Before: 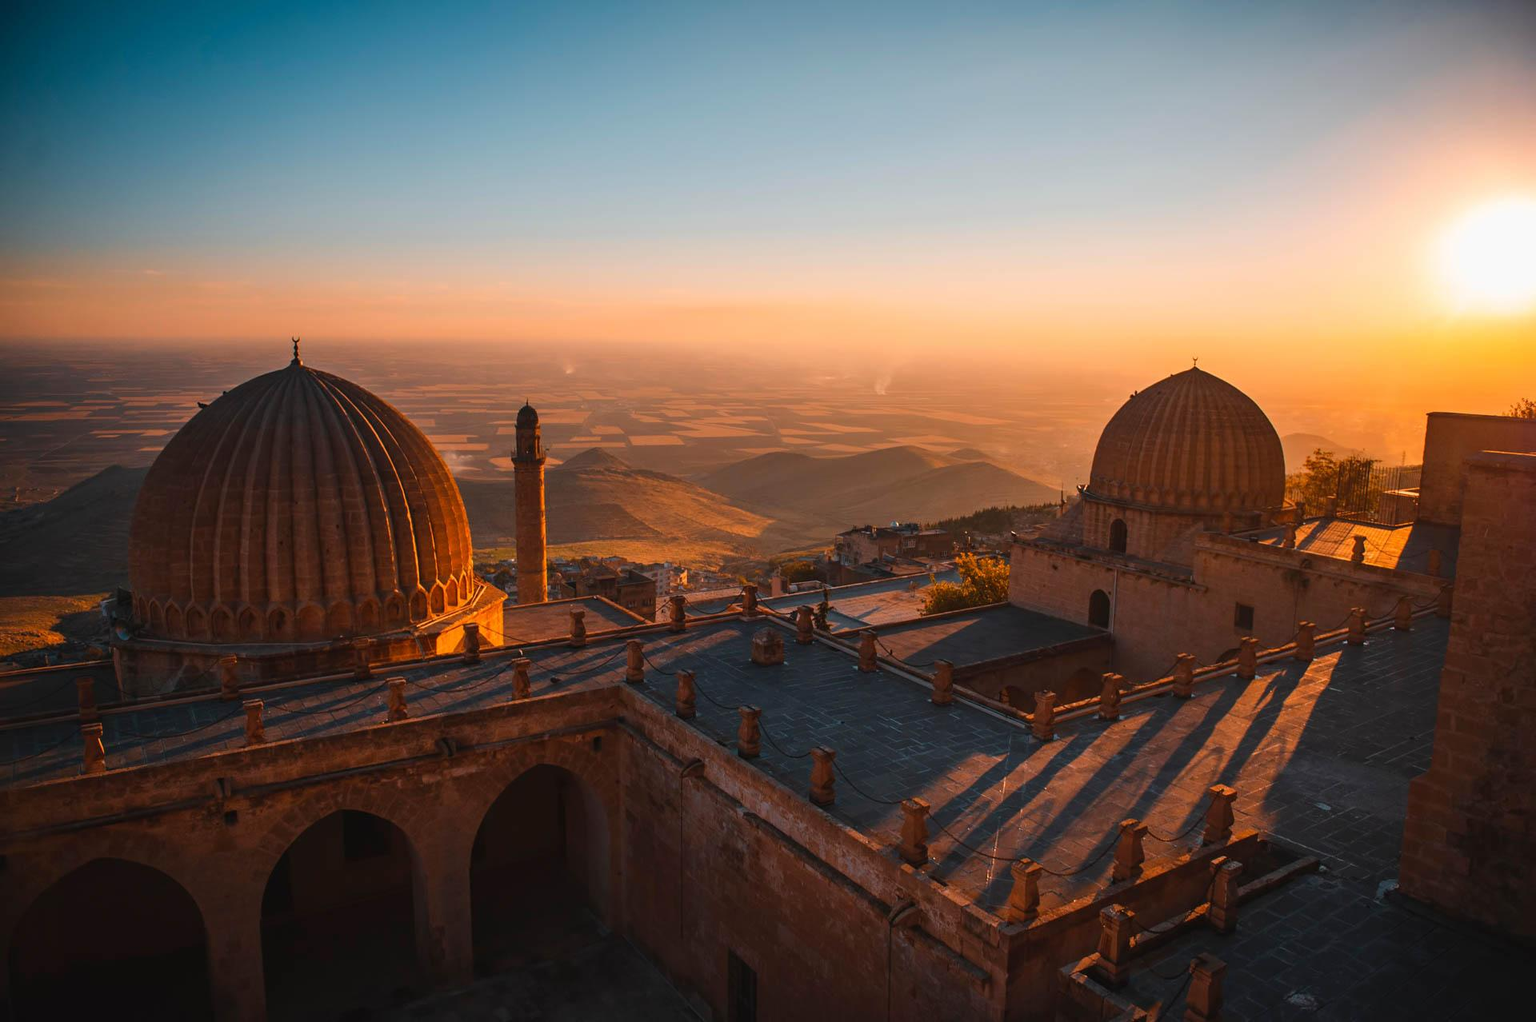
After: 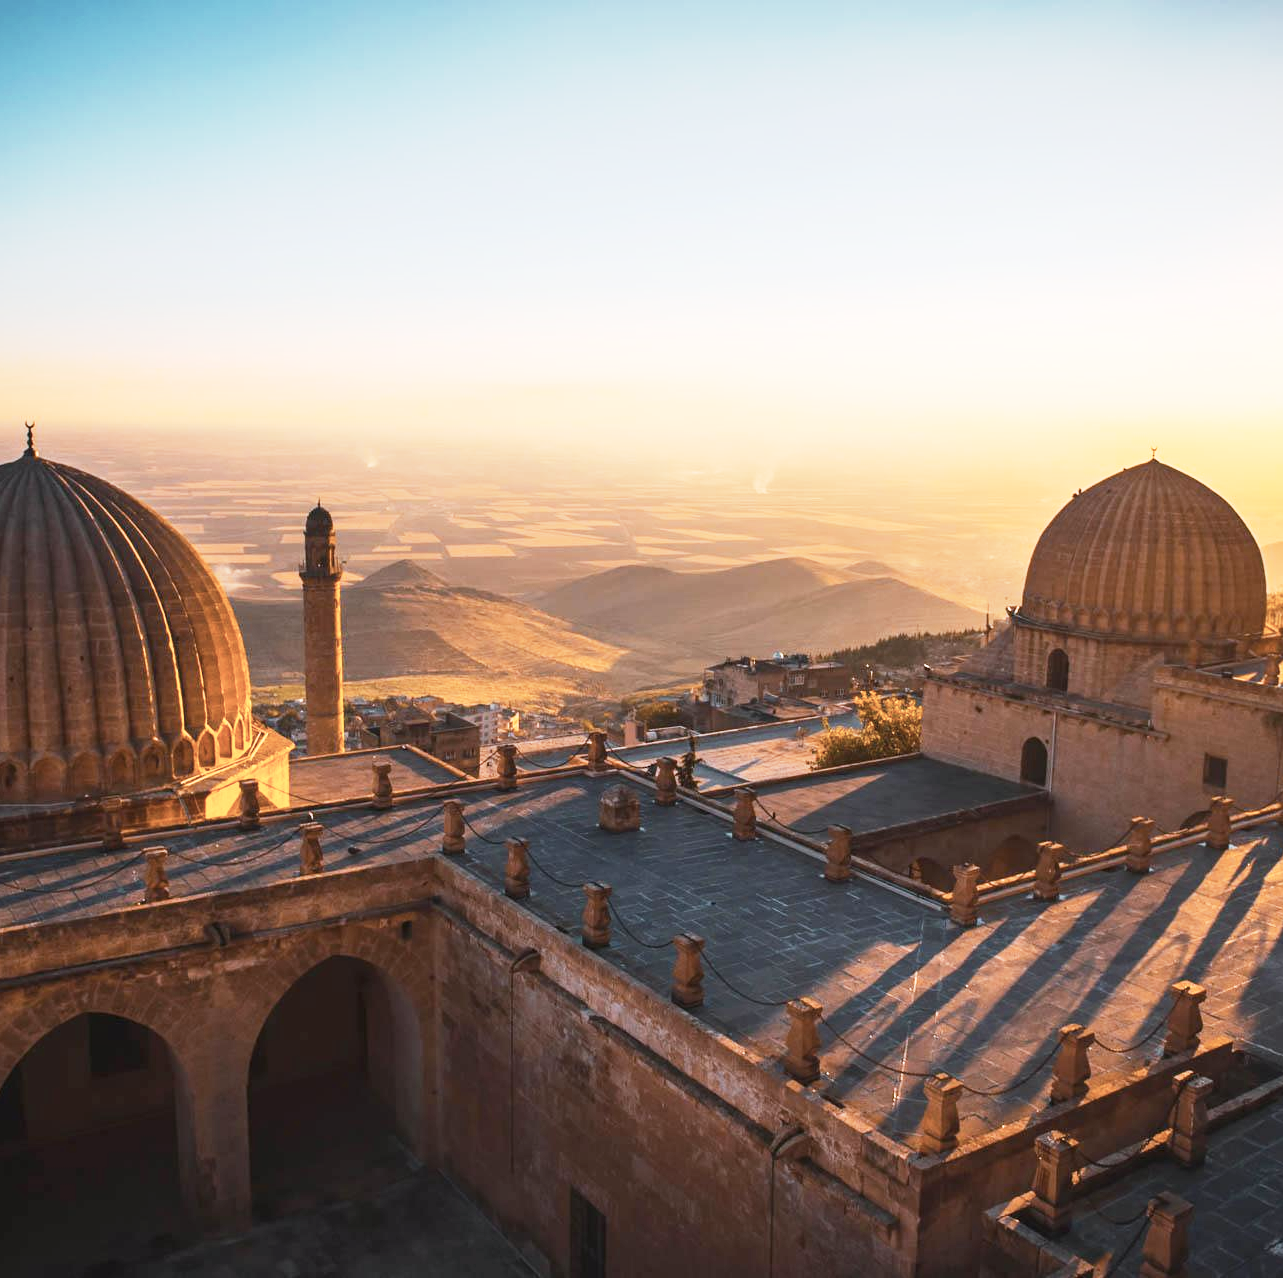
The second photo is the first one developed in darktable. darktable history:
base curve: curves: ch0 [(0, 0) (0.088, 0.125) (0.176, 0.251) (0.354, 0.501) (0.613, 0.749) (1, 0.877)], preserve colors none
contrast brightness saturation: contrast 0.1, saturation -0.36
white balance: red 0.983, blue 1.036
color balance rgb: perceptual saturation grading › global saturation 10%, global vibrance 10%
crop and rotate: left 17.732%, right 15.423%
exposure: black level correction 0.001, exposure 1.05 EV, compensate exposure bias true, compensate highlight preservation false
tone equalizer: on, module defaults
color contrast: green-magenta contrast 0.96
